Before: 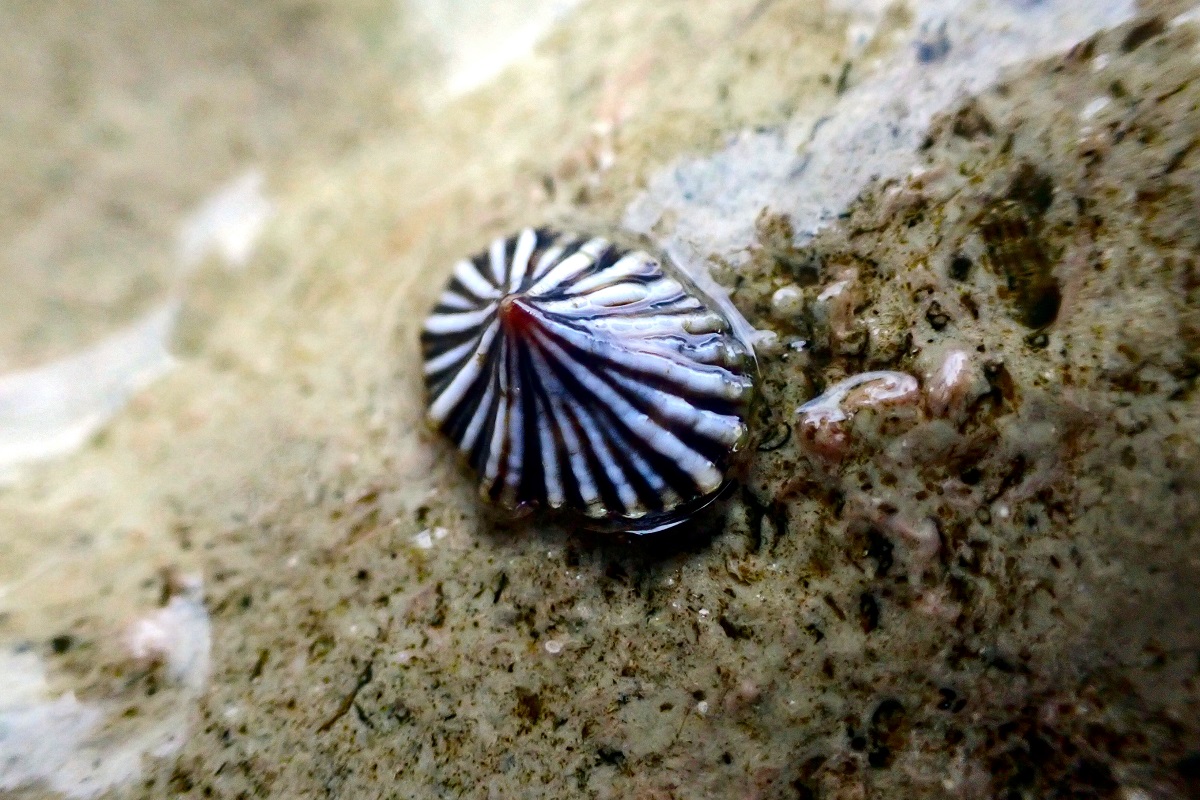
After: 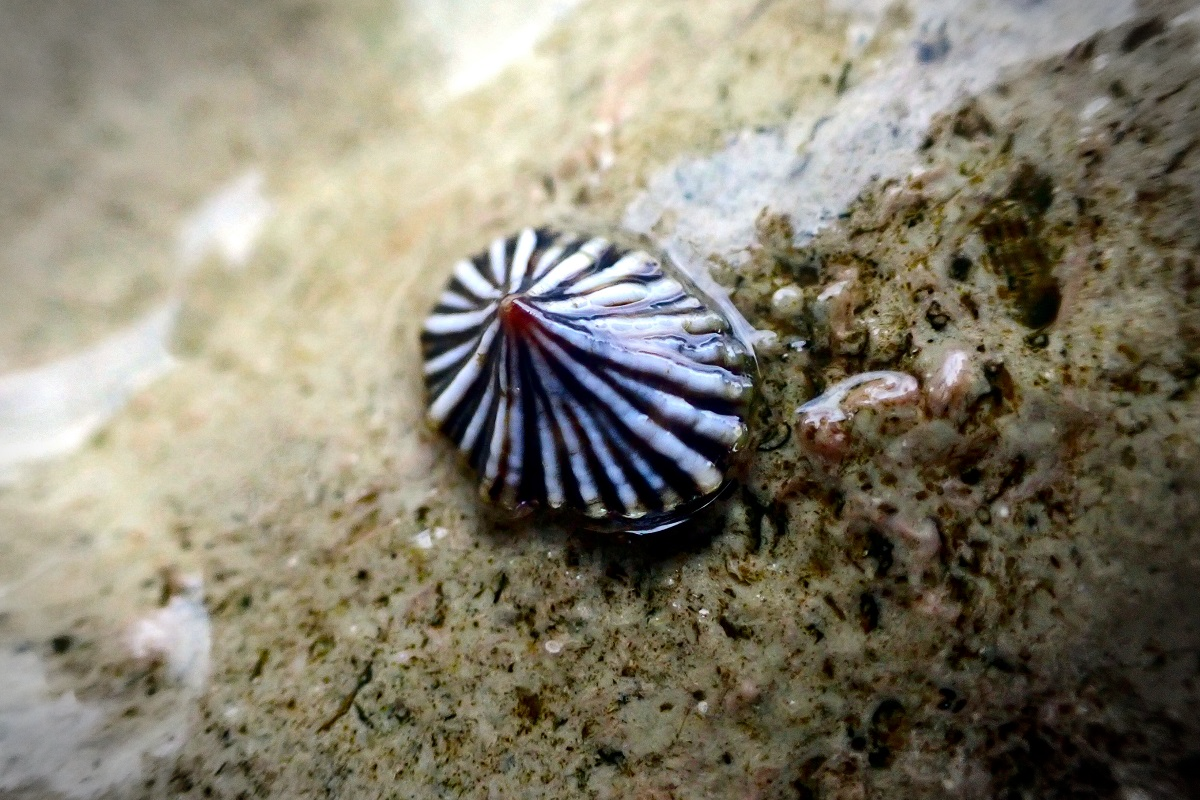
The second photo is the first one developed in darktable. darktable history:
vignetting: fall-off start 90.32%, fall-off radius 39.43%, width/height ratio 1.211, shape 1.3, unbound false
